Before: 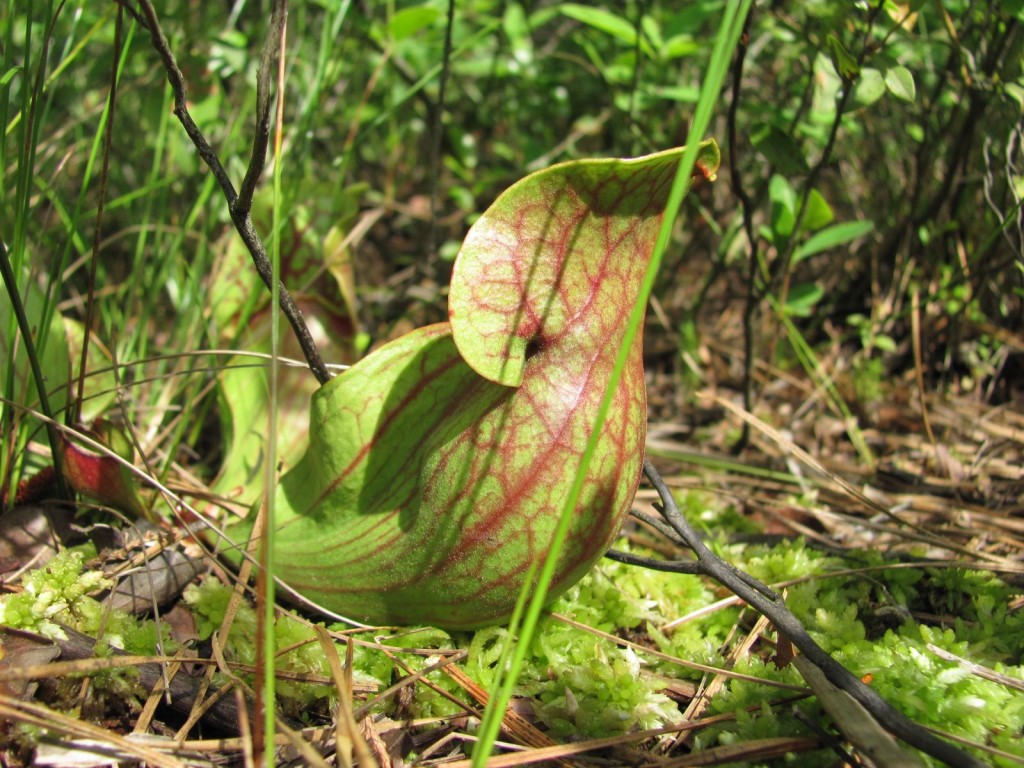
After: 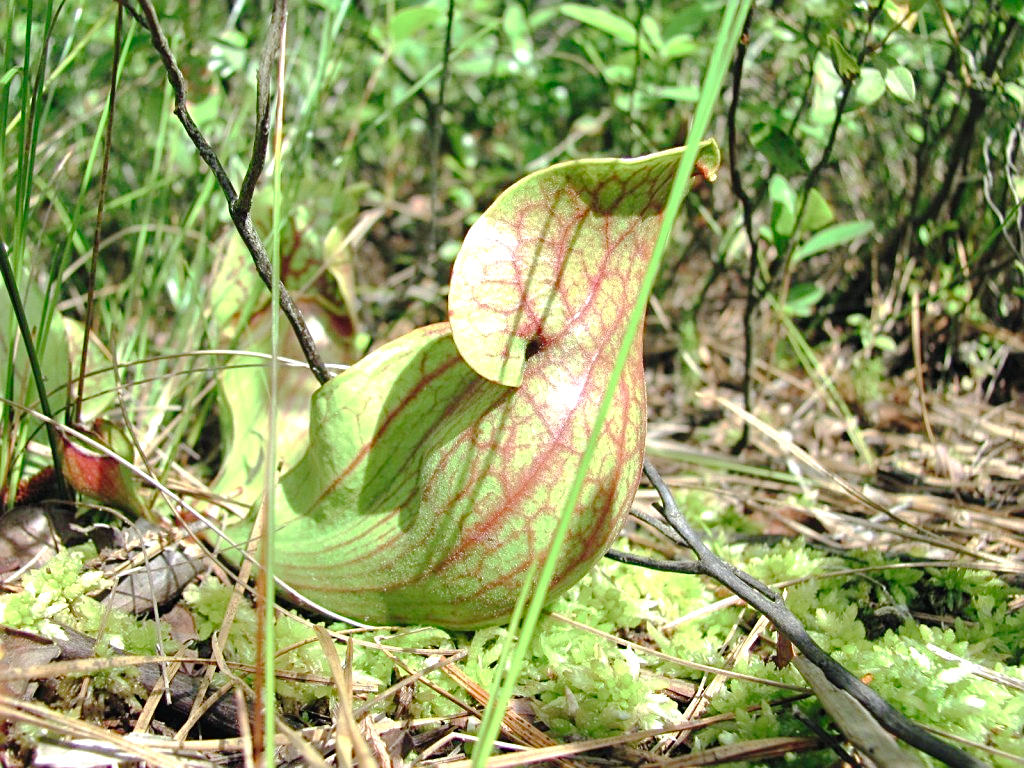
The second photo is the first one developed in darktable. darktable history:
color calibration: x 0.367, y 0.376, temperature 4372.25 K
contrast brightness saturation: saturation -0.04
sharpen: on, module defaults
exposure: exposure 0.74 EV, compensate highlight preservation false
tone curve: curves: ch0 [(0, 0) (0.003, 0.021) (0.011, 0.021) (0.025, 0.021) (0.044, 0.033) (0.069, 0.053) (0.1, 0.08) (0.136, 0.114) (0.177, 0.171) (0.224, 0.246) (0.277, 0.332) (0.335, 0.424) (0.399, 0.496) (0.468, 0.561) (0.543, 0.627) (0.623, 0.685) (0.709, 0.741) (0.801, 0.813) (0.898, 0.902) (1, 1)], preserve colors none
